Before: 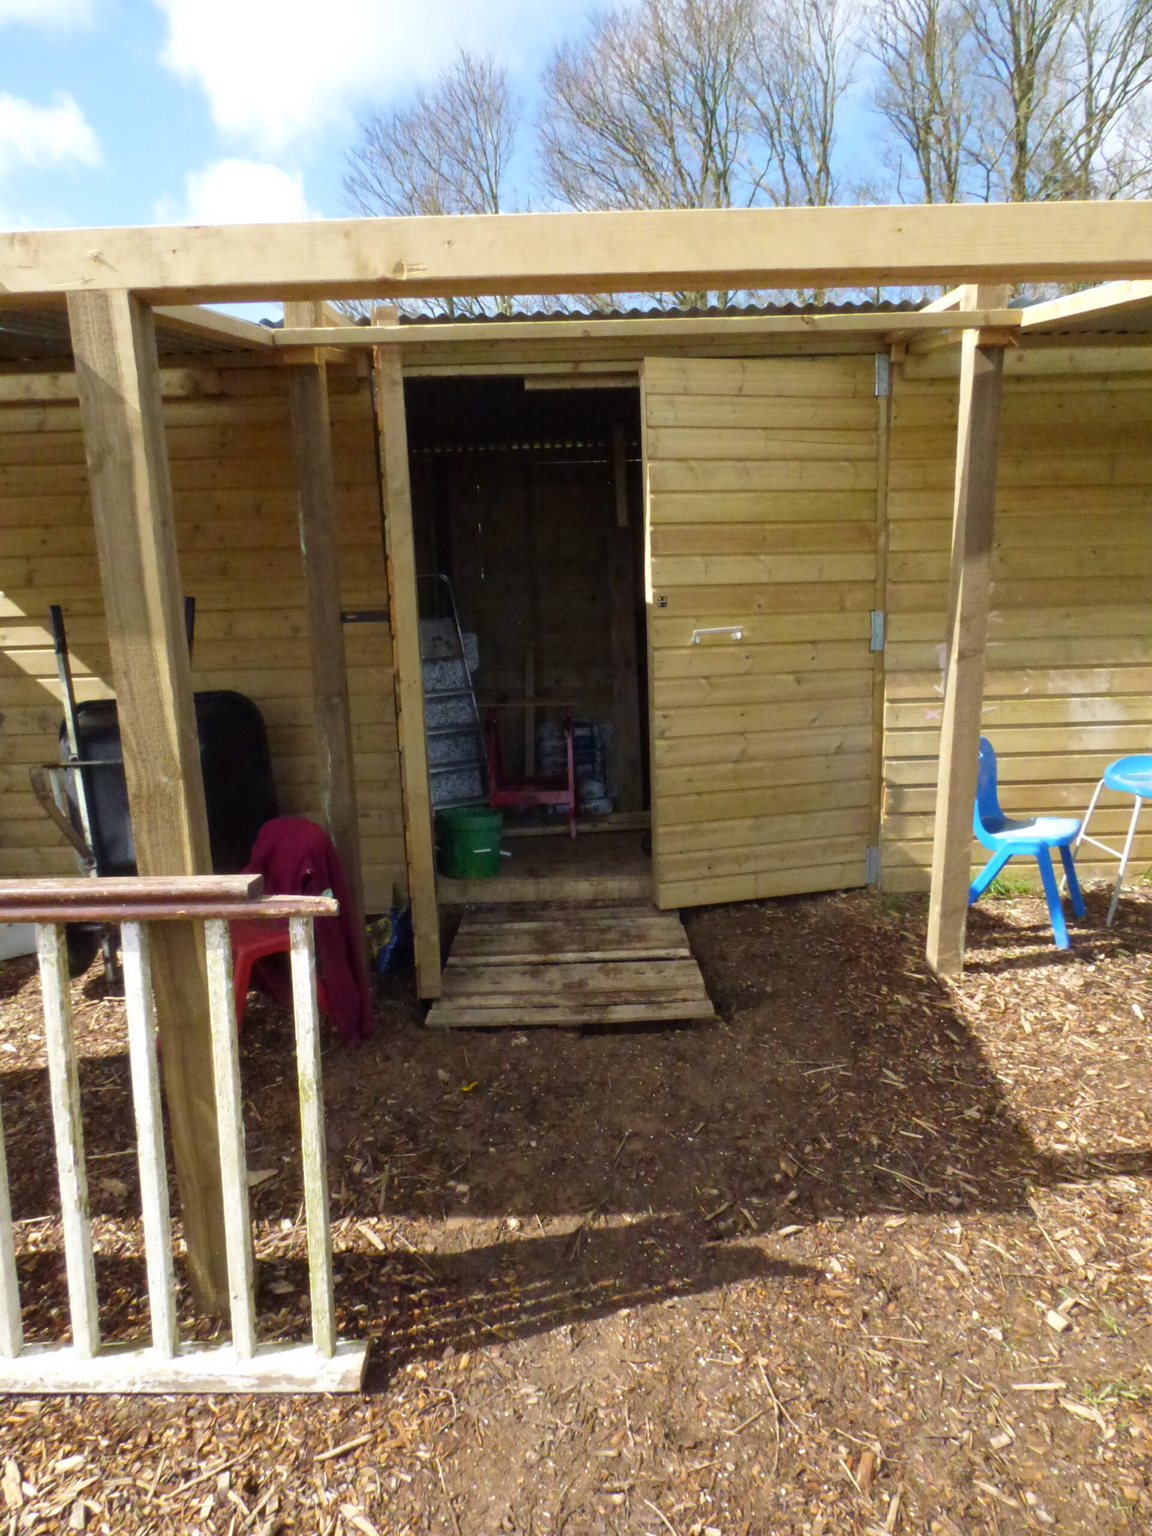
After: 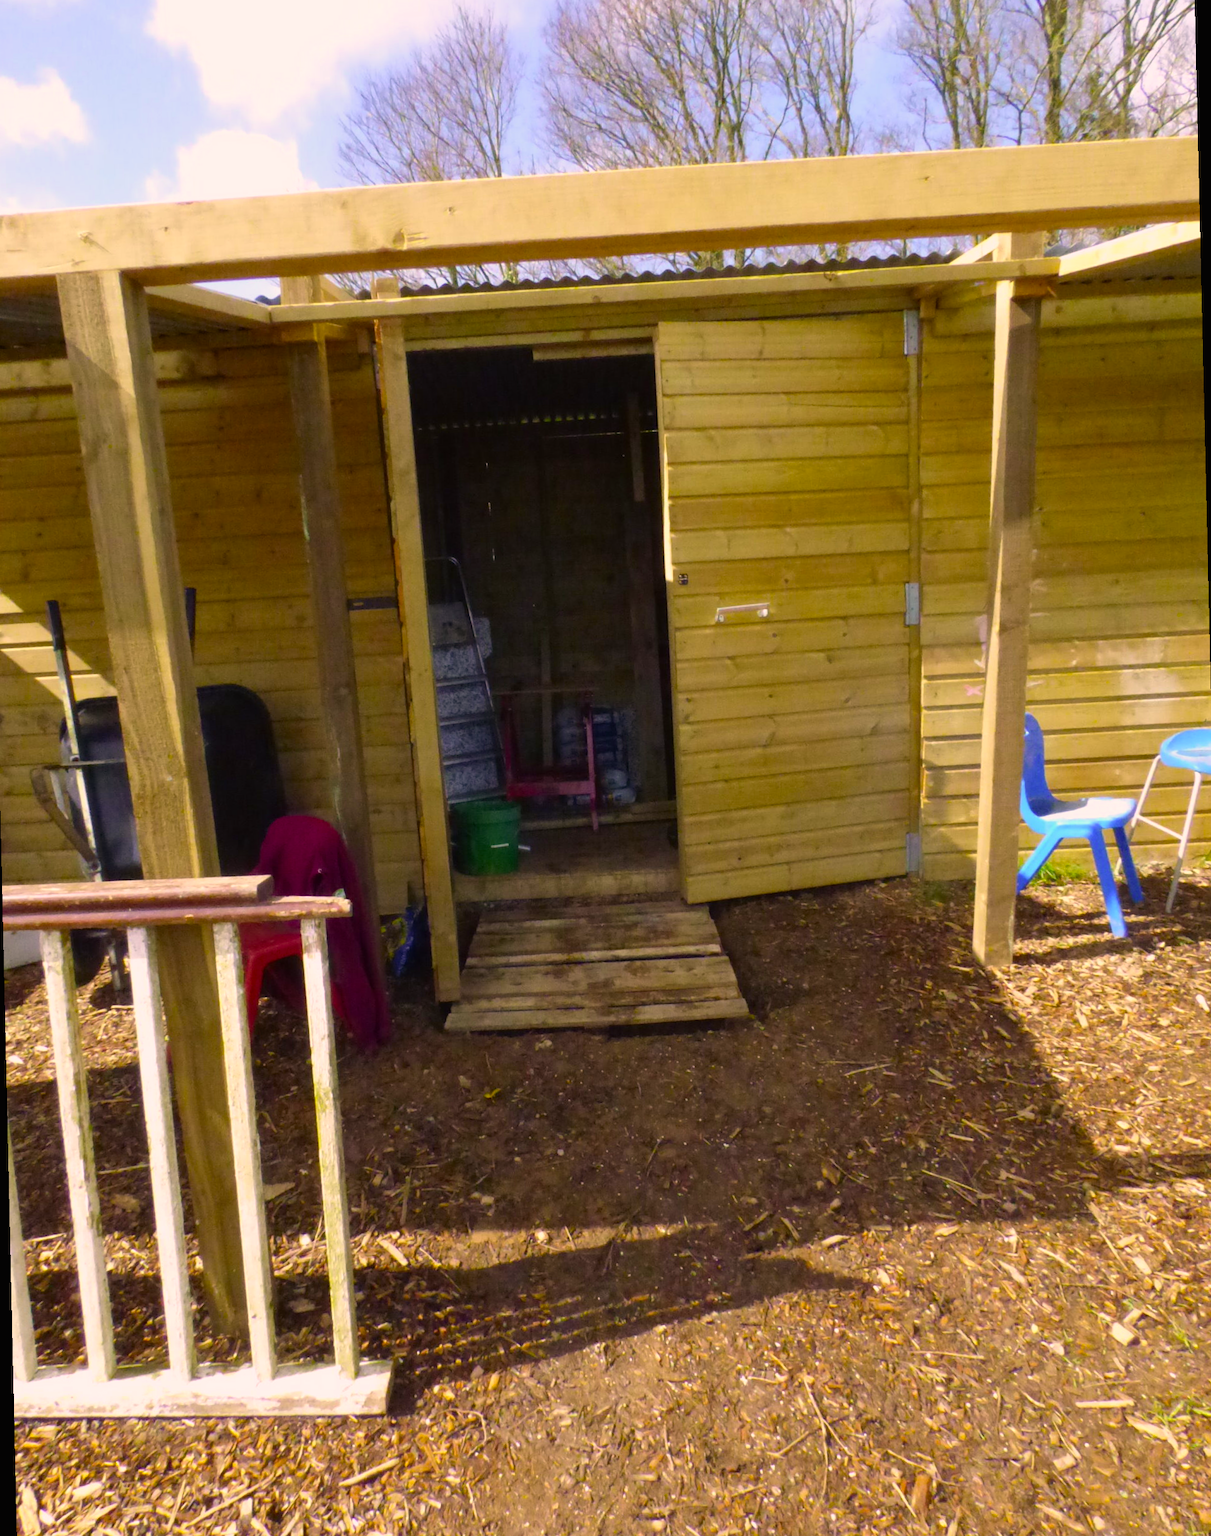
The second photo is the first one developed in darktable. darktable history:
rotate and perspective: rotation -1.32°, lens shift (horizontal) -0.031, crop left 0.015, crop right 0.985, crop top 0.047, crop bottom 0.982
color correction: highlights a* 15, highlights b* 31.55
white balance: red 0.926, green 1.003, blue 1.133
color balance rgb: perceptual saturation grading › global saturation 20%, global vibrance 20%
contrast brightness saturation: contrast -0.02, brightness -0.01, saturation 0.03
